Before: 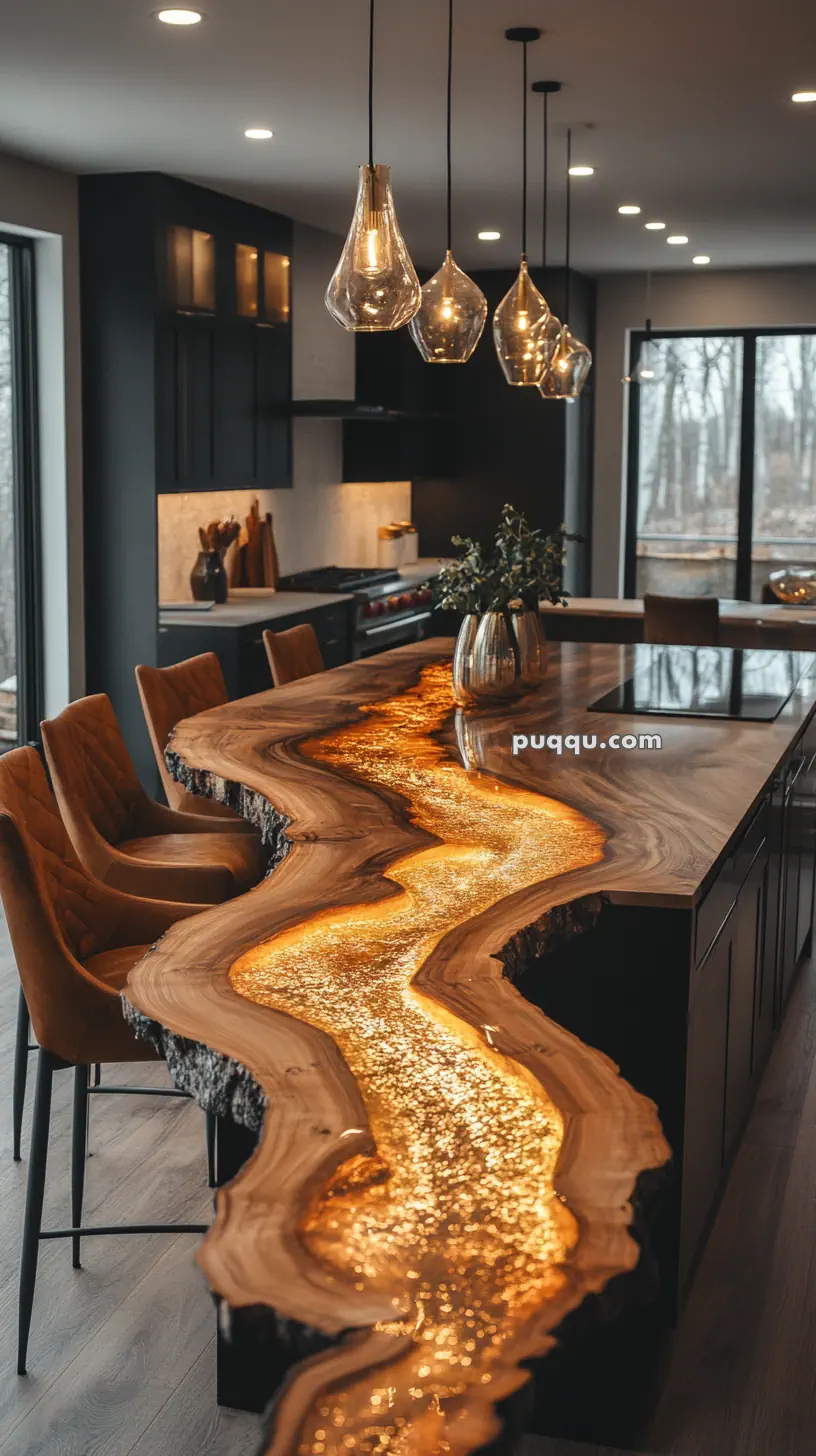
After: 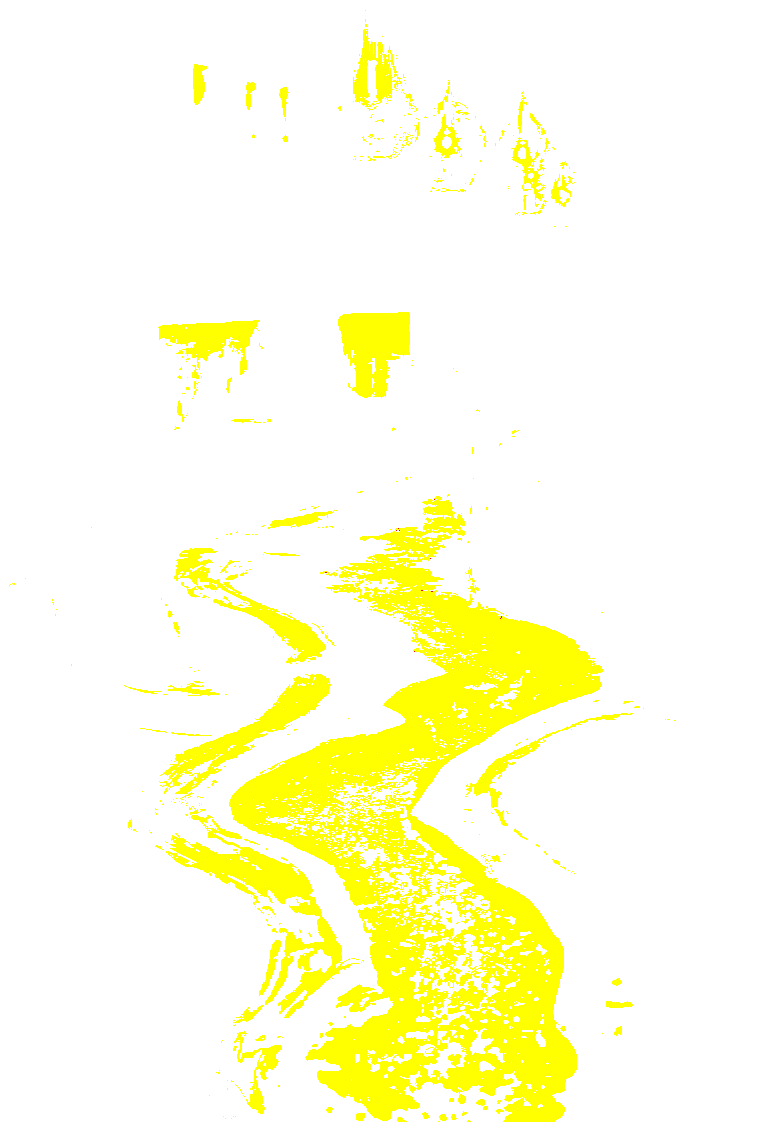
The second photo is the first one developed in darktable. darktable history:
exposure: exposure 8 EV, compensate highlight preservation false
local contrast: detail 130%
crop and rotate: angle 0.03°, top 11.643%, right 5.651%, bottom 11.189%
color balance rgb: linear chroma grading › shadows 10%, linear chroma grading › highlights 10%, linear chroma grading › global chroma 15%, linear chroma grading › mid-tones 15%, perceptual saturation grading › global saturation 40%, perceptual saturation grading › highlights -25%, perceptual saturation grading › mid-tones 35%, perceptual saturation grading › shadows 35%, perceptual brilliance grading › global brilliance 11.29%, global vibrance 11.29%
contrast brightness saturation: contrast -0.02, brightness -0.01, saturation 0.03
